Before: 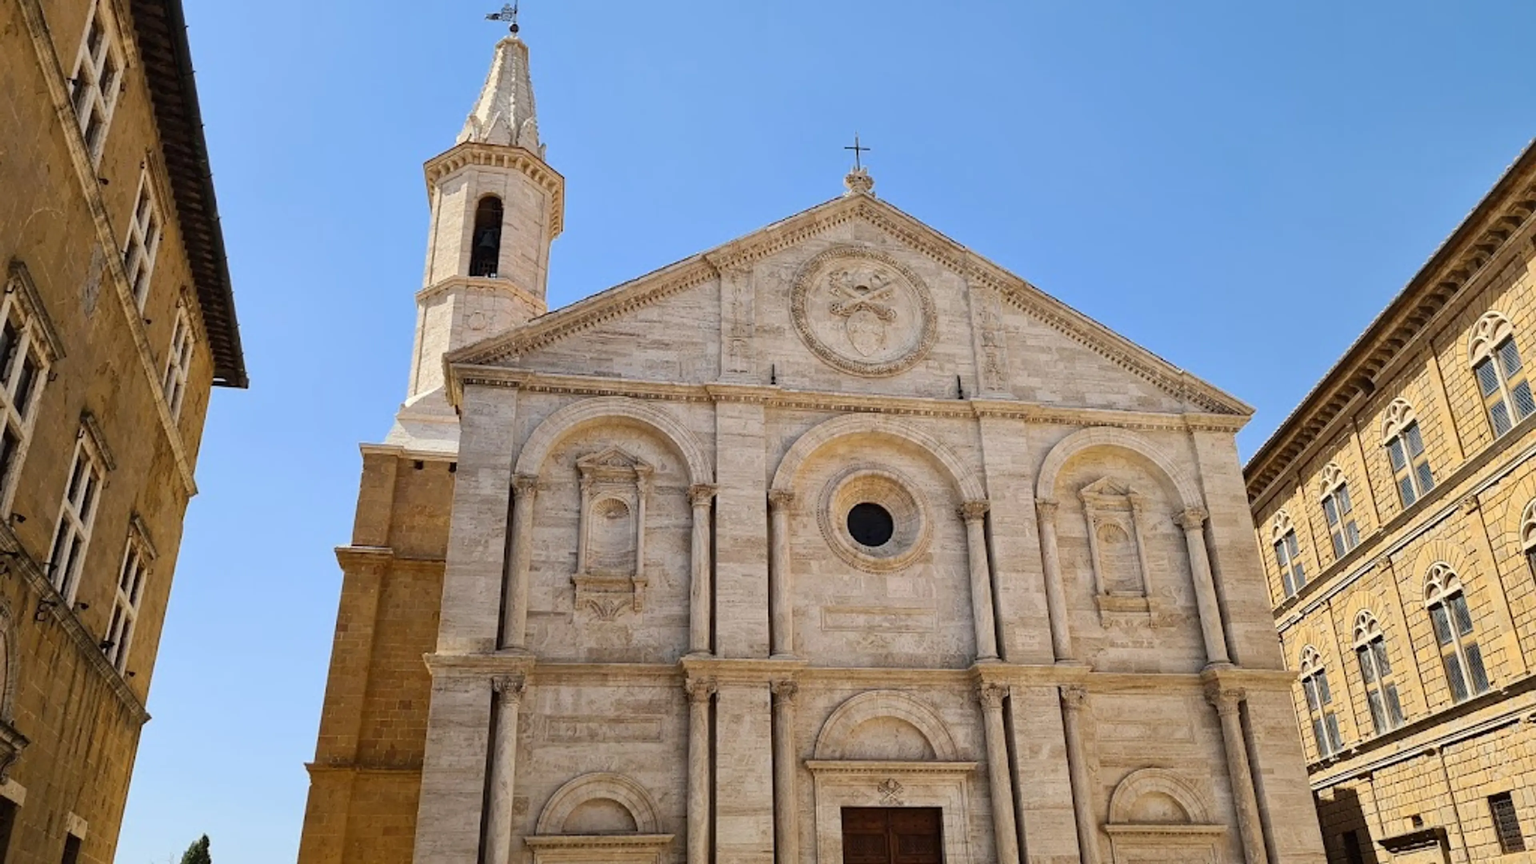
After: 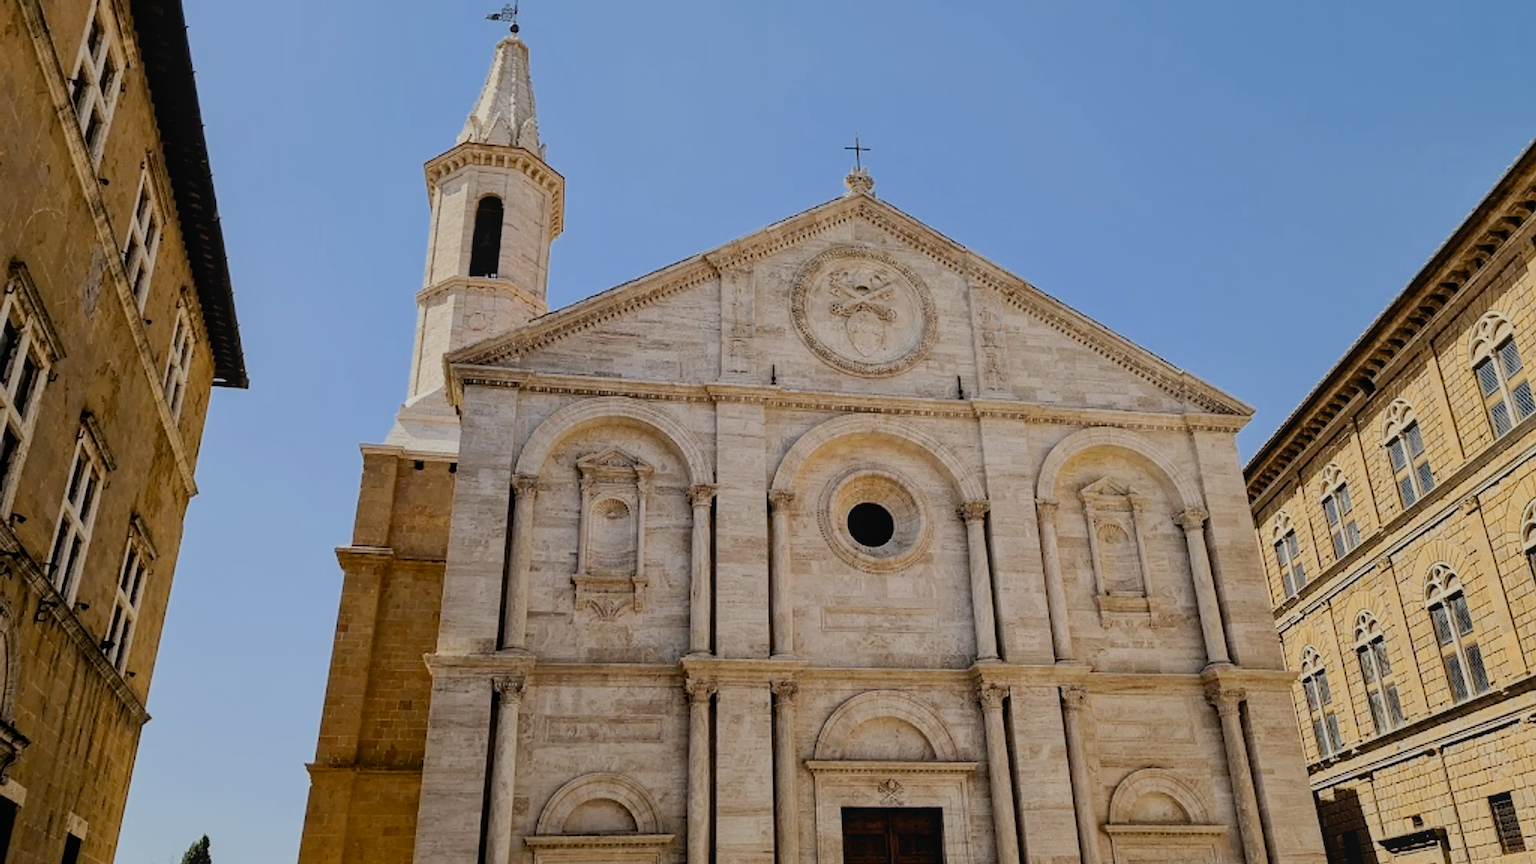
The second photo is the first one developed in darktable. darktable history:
local contrast: detail 110%
filmic rgb: black relative exposure -16 EV, white relative exposure 6.87 EV, hardness 4.7
exposure: black level correction 0.009, exposure -0.163 EV, compensate highlight preservation false
sharpen: radius 1.434, amount 0.411, threshold 1.716
